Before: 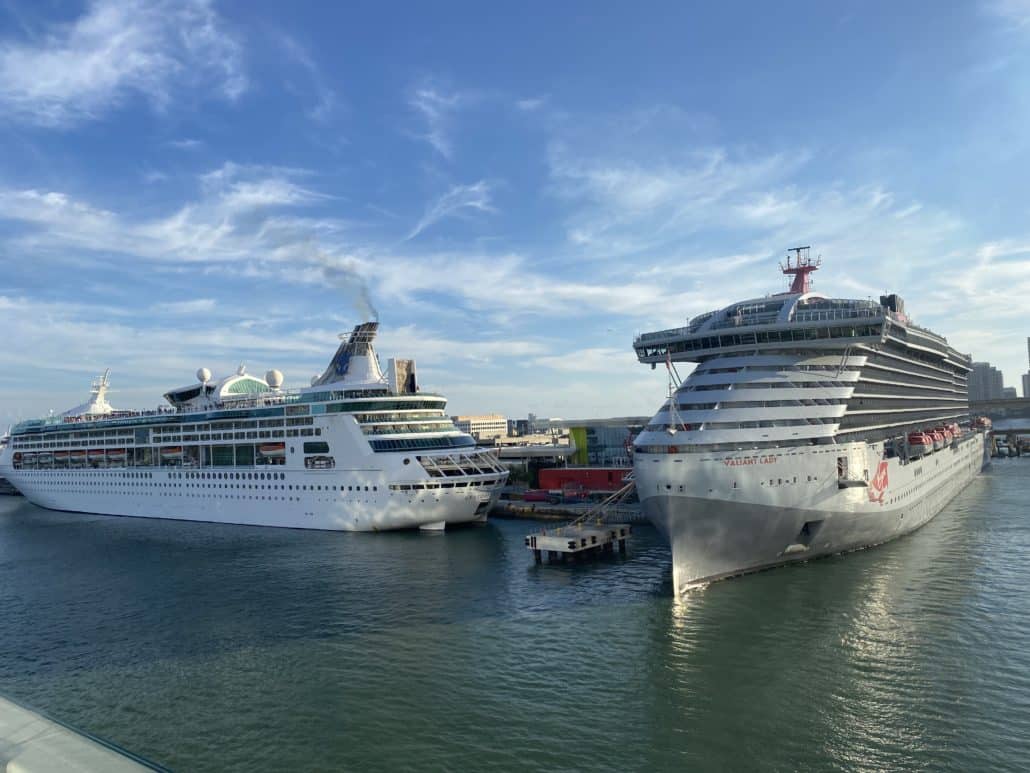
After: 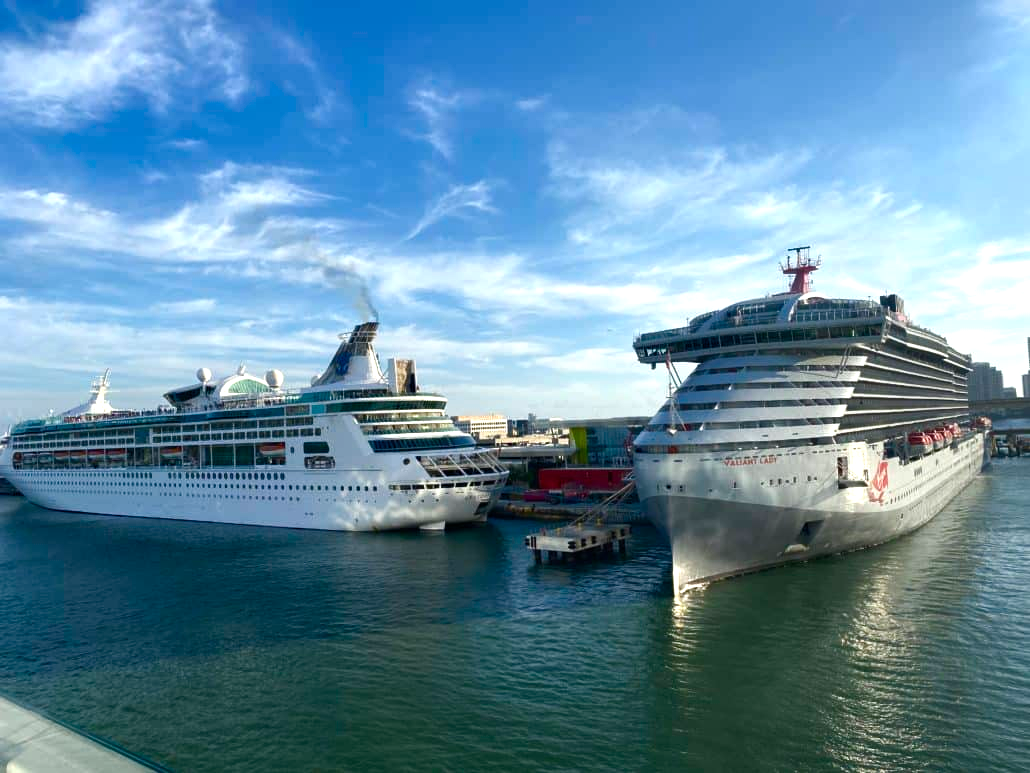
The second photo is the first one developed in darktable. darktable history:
color balance rgb: shadows lift › chroma 0.749%, shadows lift › hue 115.86°, linear chroma grading › global chroma 14.365%, perceptual saturation grading › global saturation 0.836%, perceptual saturation grading › highlights -32.868%, perceptual saturation grading › mid-tones 15.033%, perceptual saturation grading › shadows 48.448%, perceptual brilliance grading › global brilliance 15.747%, perceptual brilliance grading › shadows -35.306%
